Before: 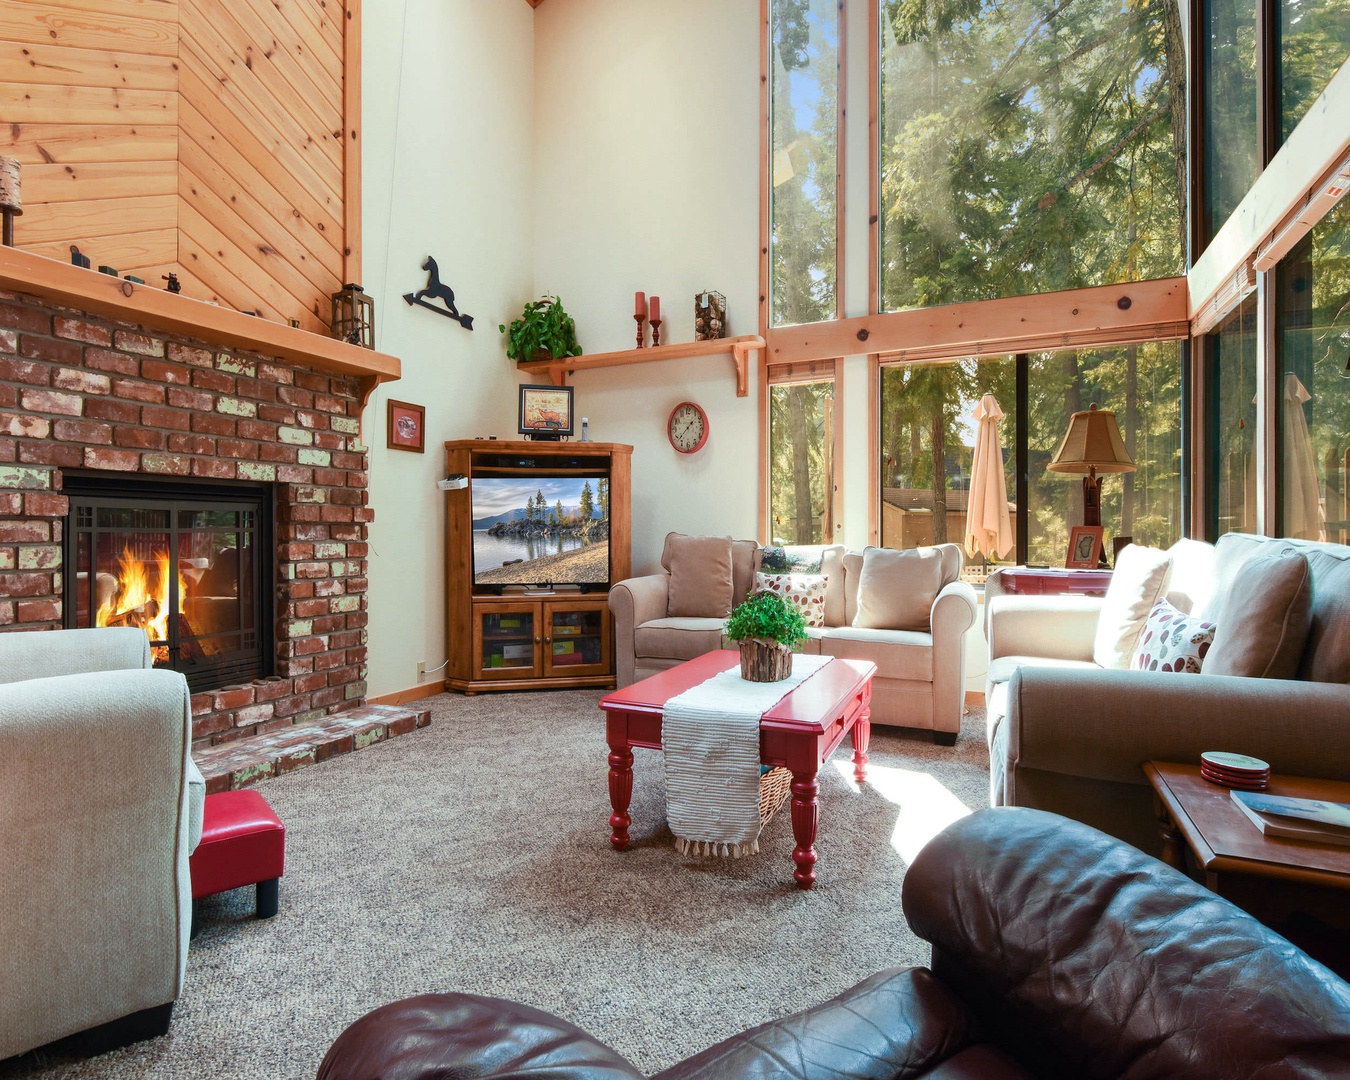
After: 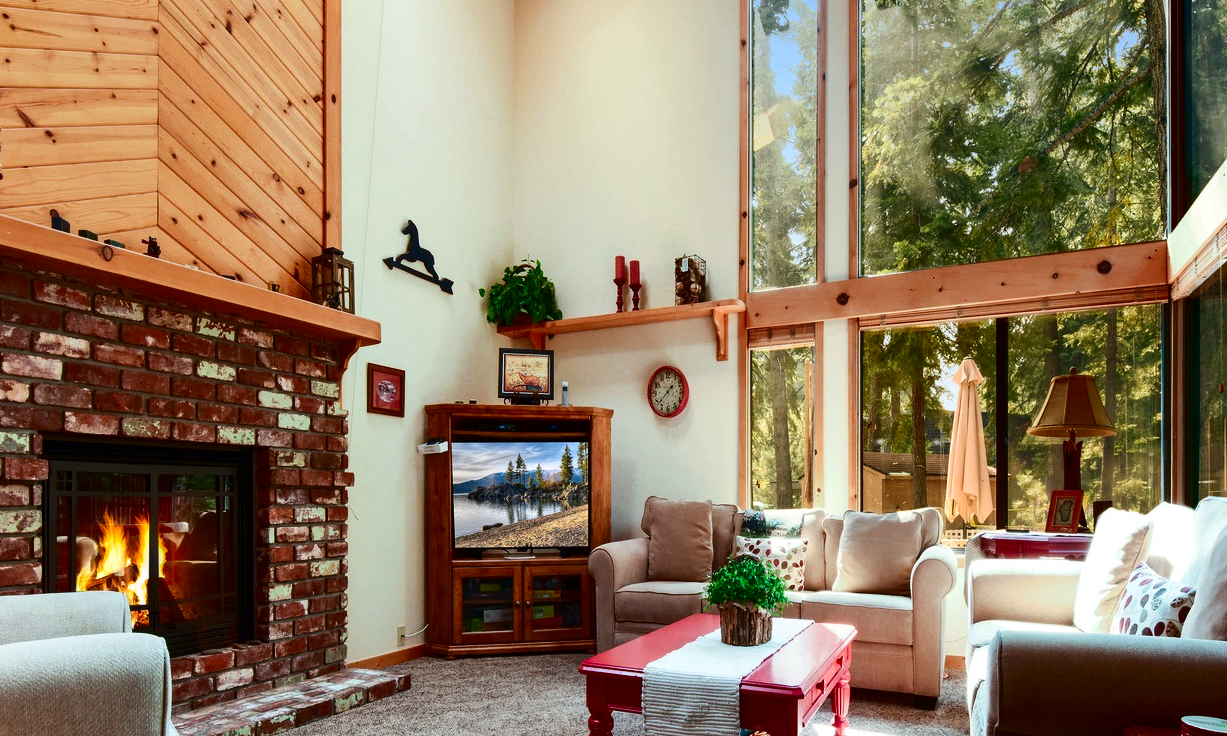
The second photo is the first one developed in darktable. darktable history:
contrast brightness saturation: contrast 0.218, brightness -0.192, saturation 0.234
crop: left 1.51%, top 3.413%, right 7.574%, bottom 28.425%
